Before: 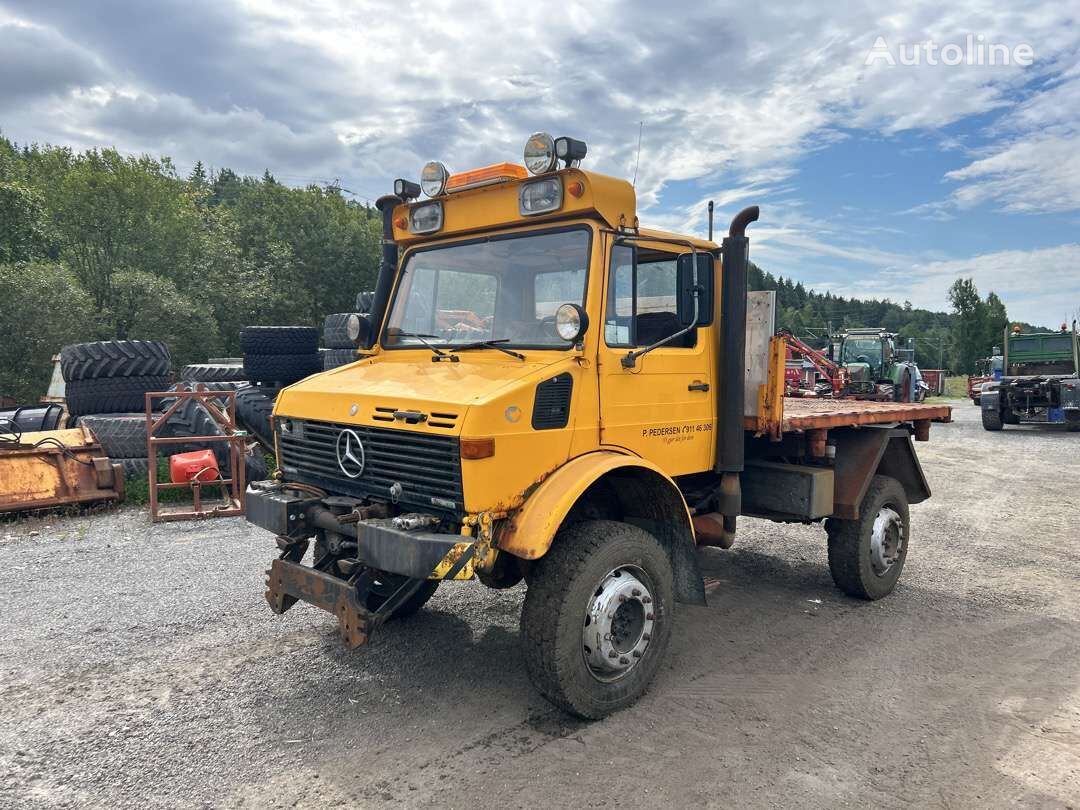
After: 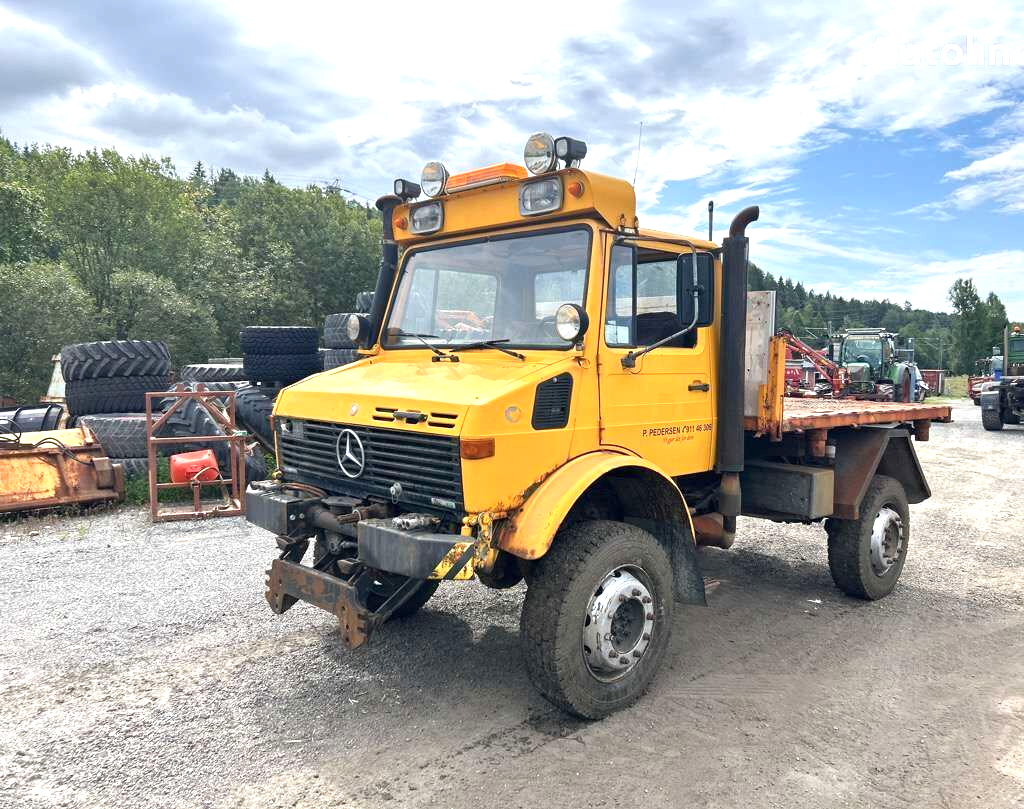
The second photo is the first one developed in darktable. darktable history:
exposure: exposure 0.722 EV, compensate highlight preservation false
crop and rotate: right 5.167%
